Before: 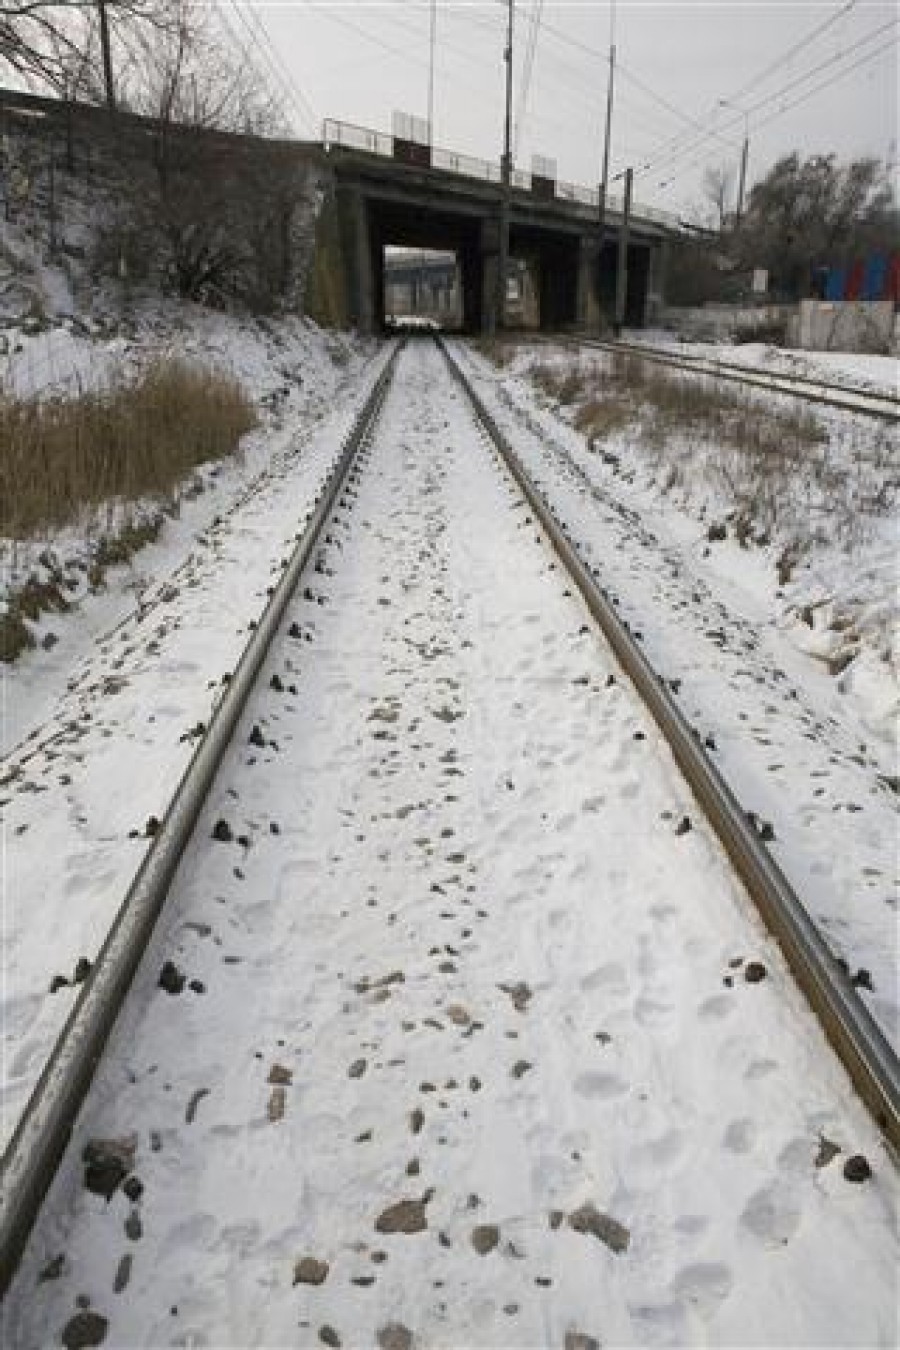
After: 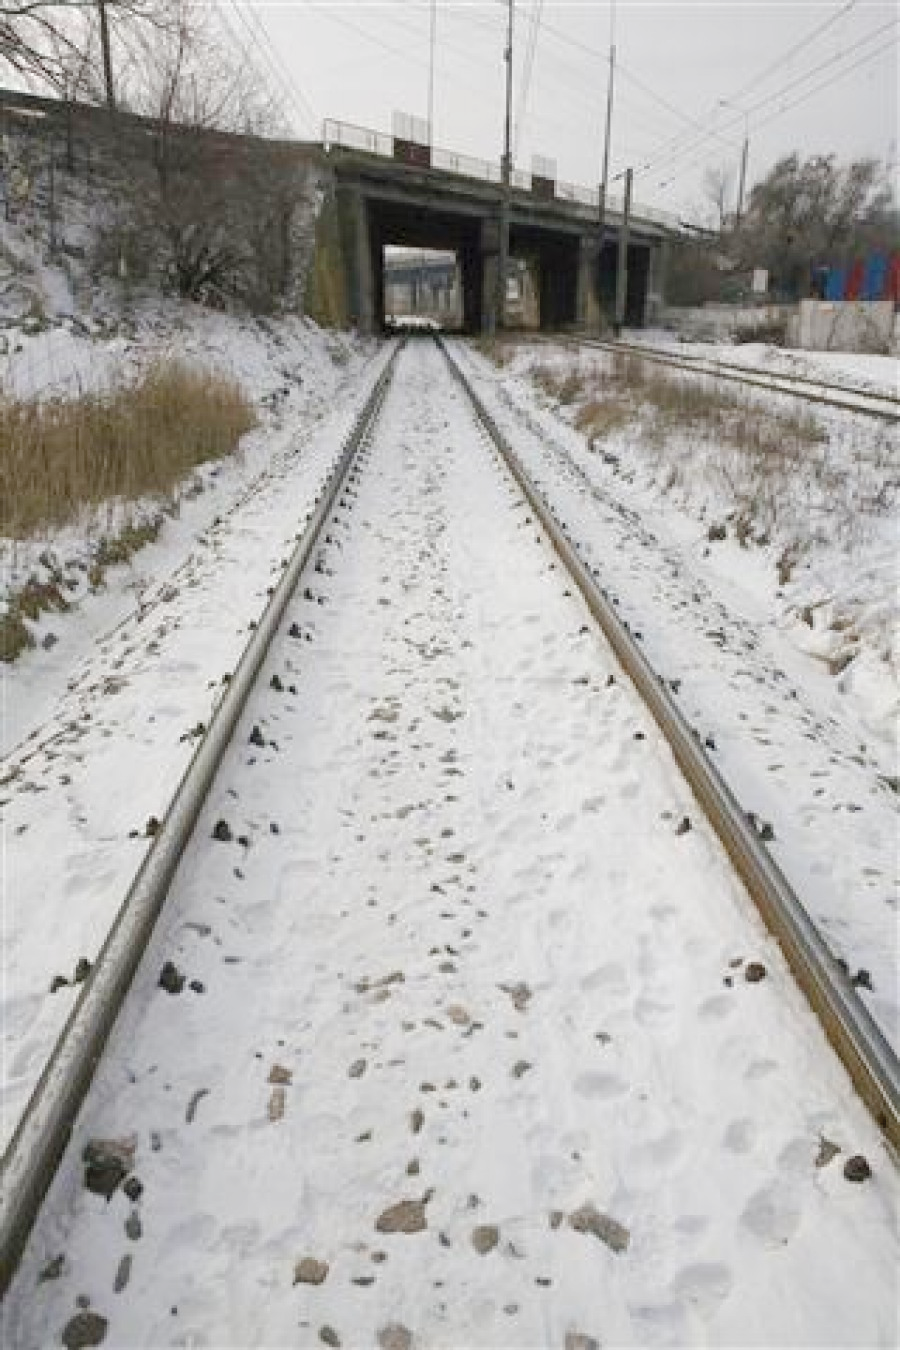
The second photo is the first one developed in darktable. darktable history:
contrast brightness saturation: brightness 0.12
color balance rgb: linear chroma grading › shadows -1.549%, linear chroma grading › highlights -14.309%, linear chroma grading › global chroma -9.505%, linear chroma grading › mid-tones -9.849%, perceptual saturation grading › global saturation 20%, perceptual saturation grading › highlights -49.552%, perceptual saturation grading › shadows 25.841%, perceptual brilliance grading › mid-tones 9.334%, perceptual brilliance grading › shadows 14.868%, global vibrance 20%
